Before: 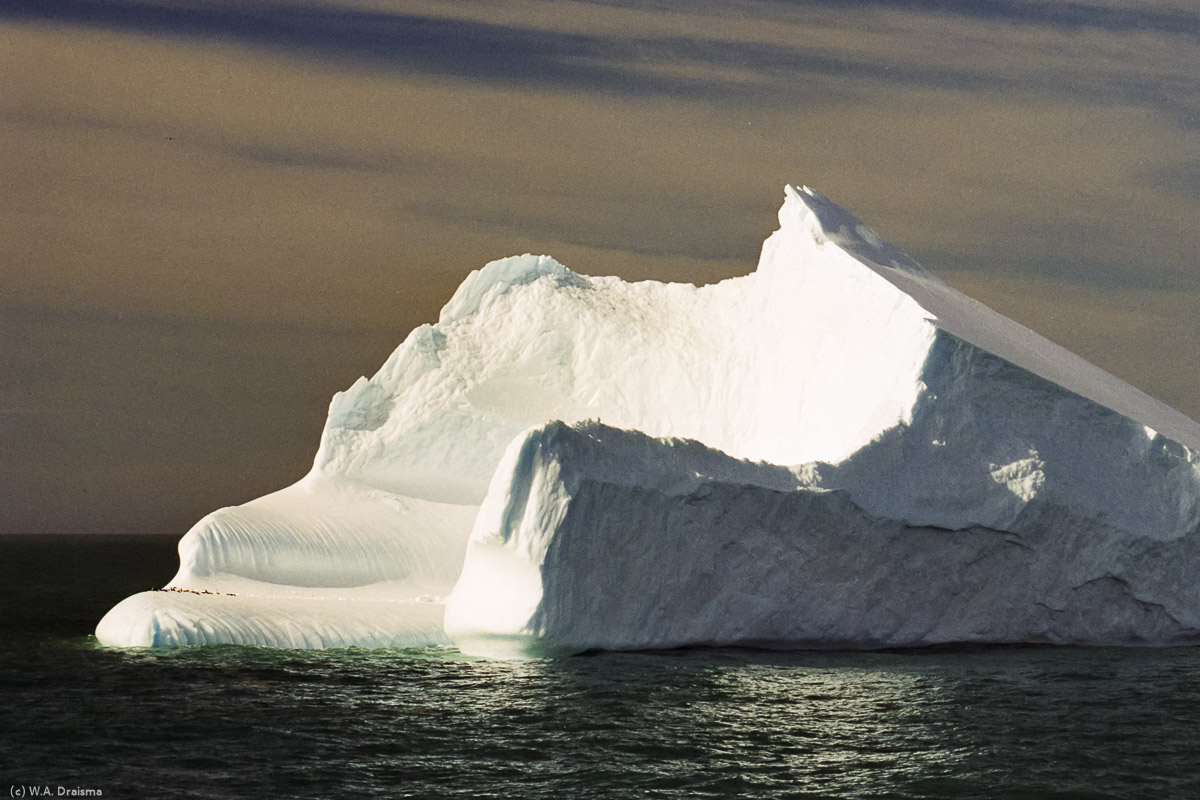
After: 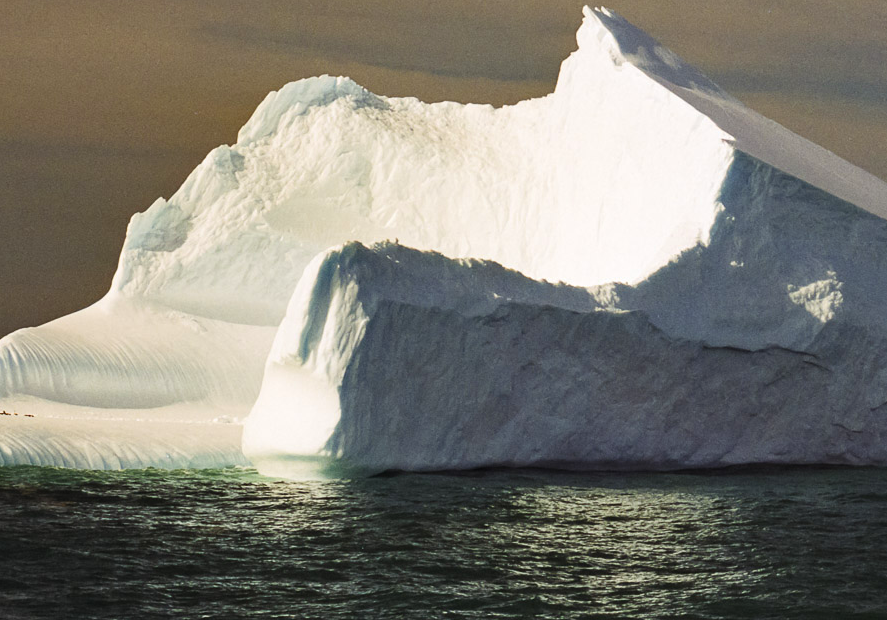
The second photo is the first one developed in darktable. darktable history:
crop: left 16.883%, top 22.475%, right 9.127%
color balance rgb: global offset › luminance 0.244%, global offset › hue 170.5°, perceptual saturation grading › global saturation 19.804%
